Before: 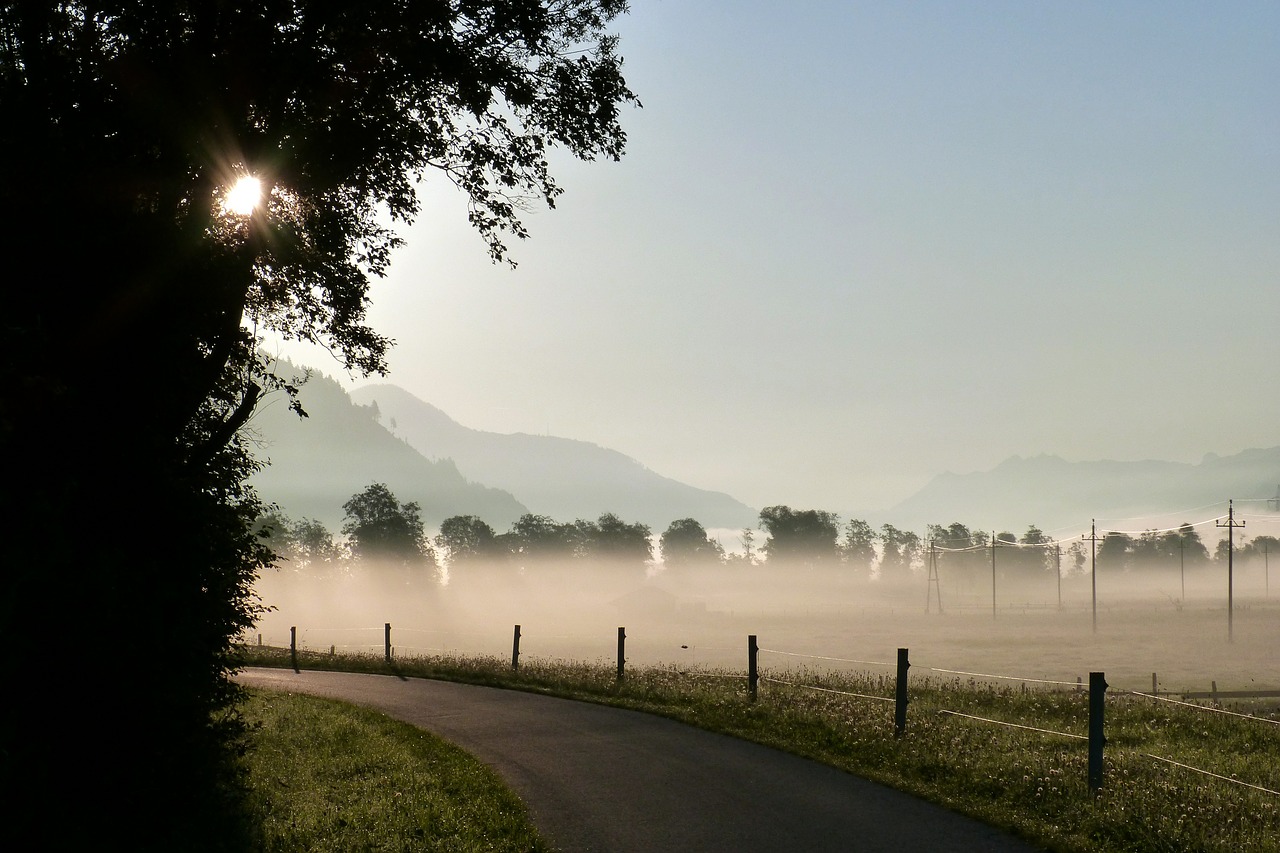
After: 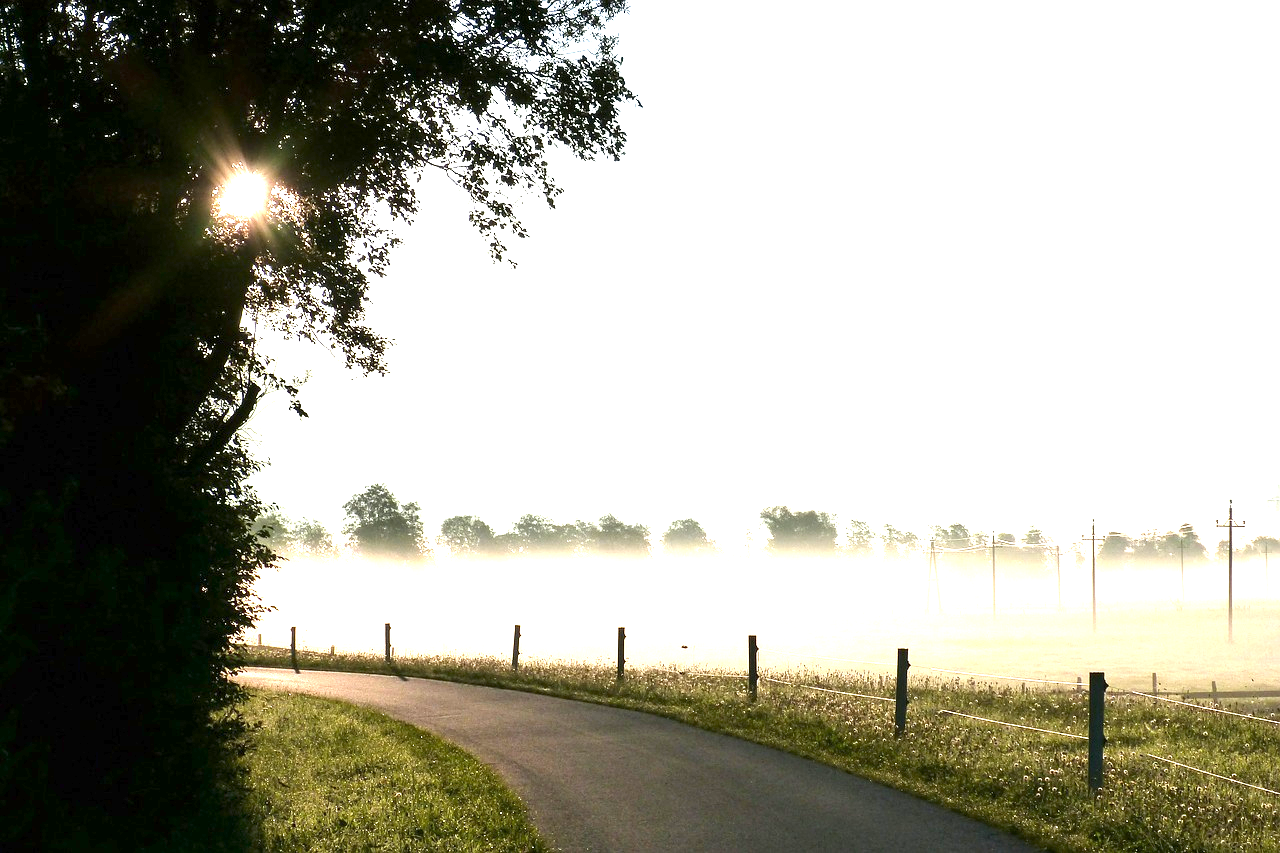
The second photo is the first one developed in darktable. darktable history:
exposure: exposure 2.023 EV, compensate highlight preservation false
